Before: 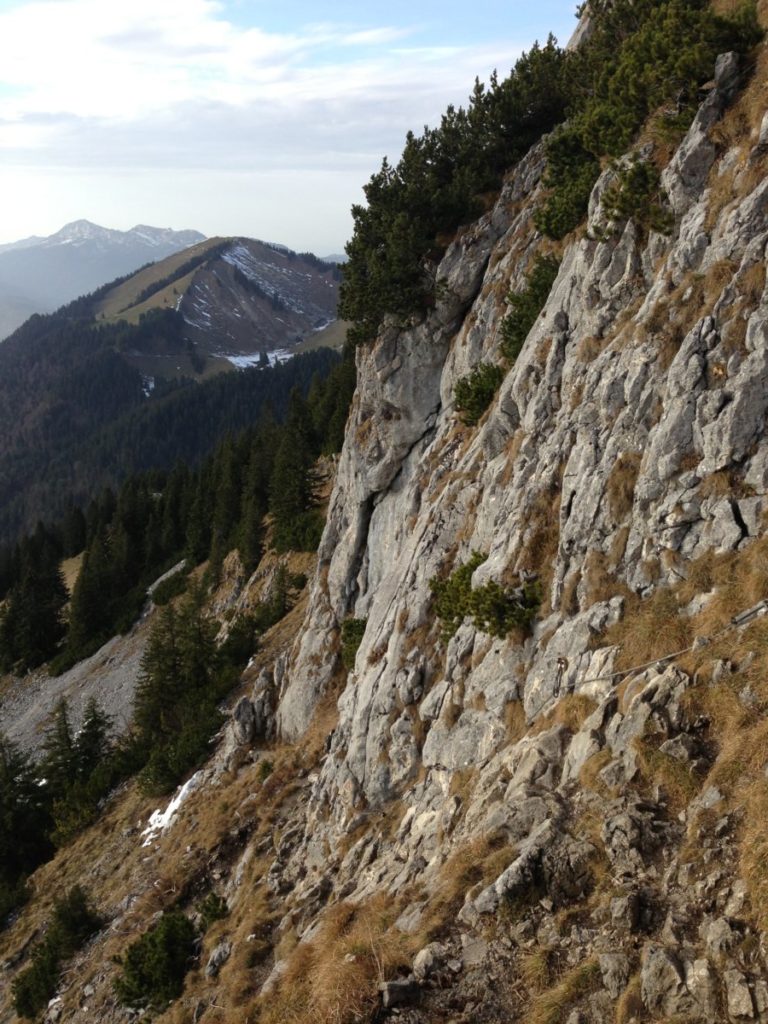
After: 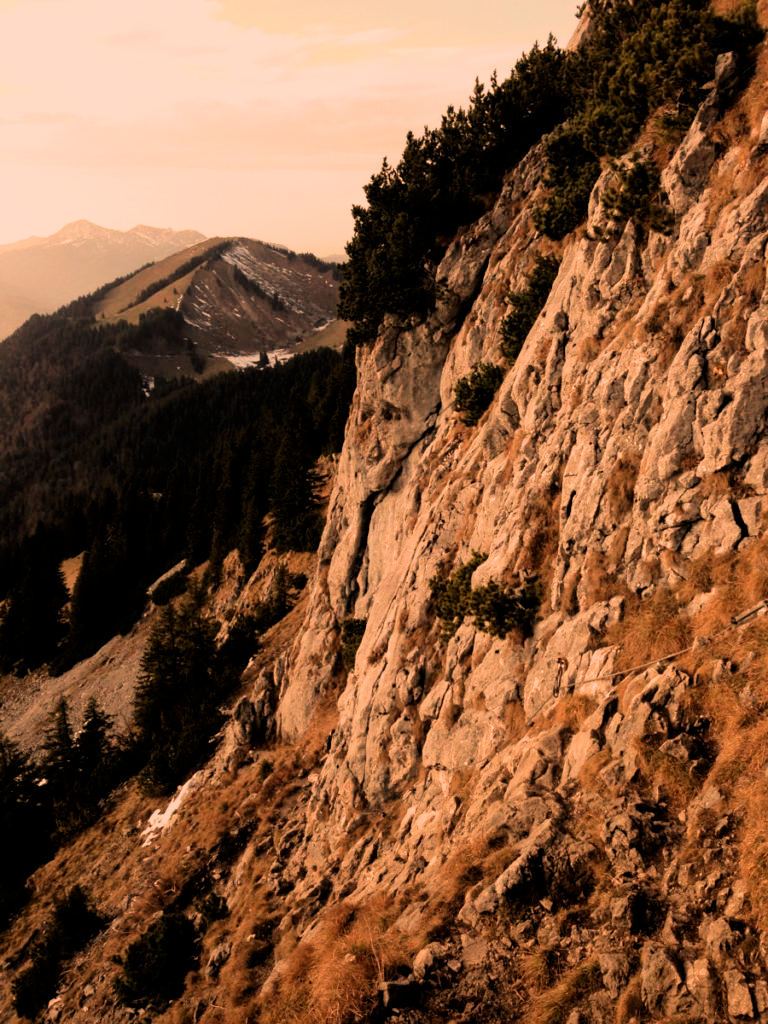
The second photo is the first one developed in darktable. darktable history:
graduated density: rotation -180°, offset 24.95
filmic rgb: black relative exposure -5 EV, hardness 2.88, contrast 1.3
tone curve: curves: ch0 [(0, 0) (0.08, 0.069) (0.4, 0.391) (0.6, 0.609) (0.92, 0.93) (1, 1)], color space Lab, independent channels, preserve colors none
white balance: red 1.467, blue 0.684
